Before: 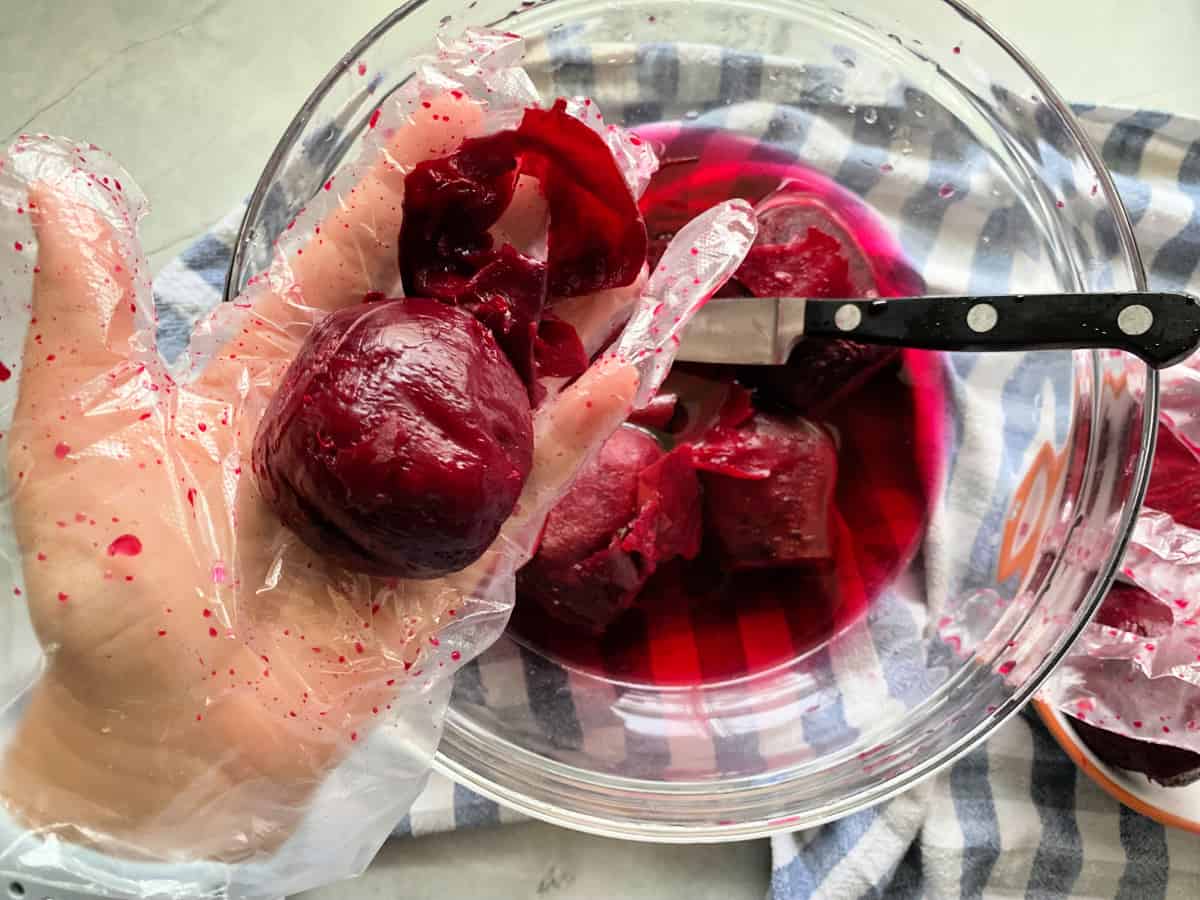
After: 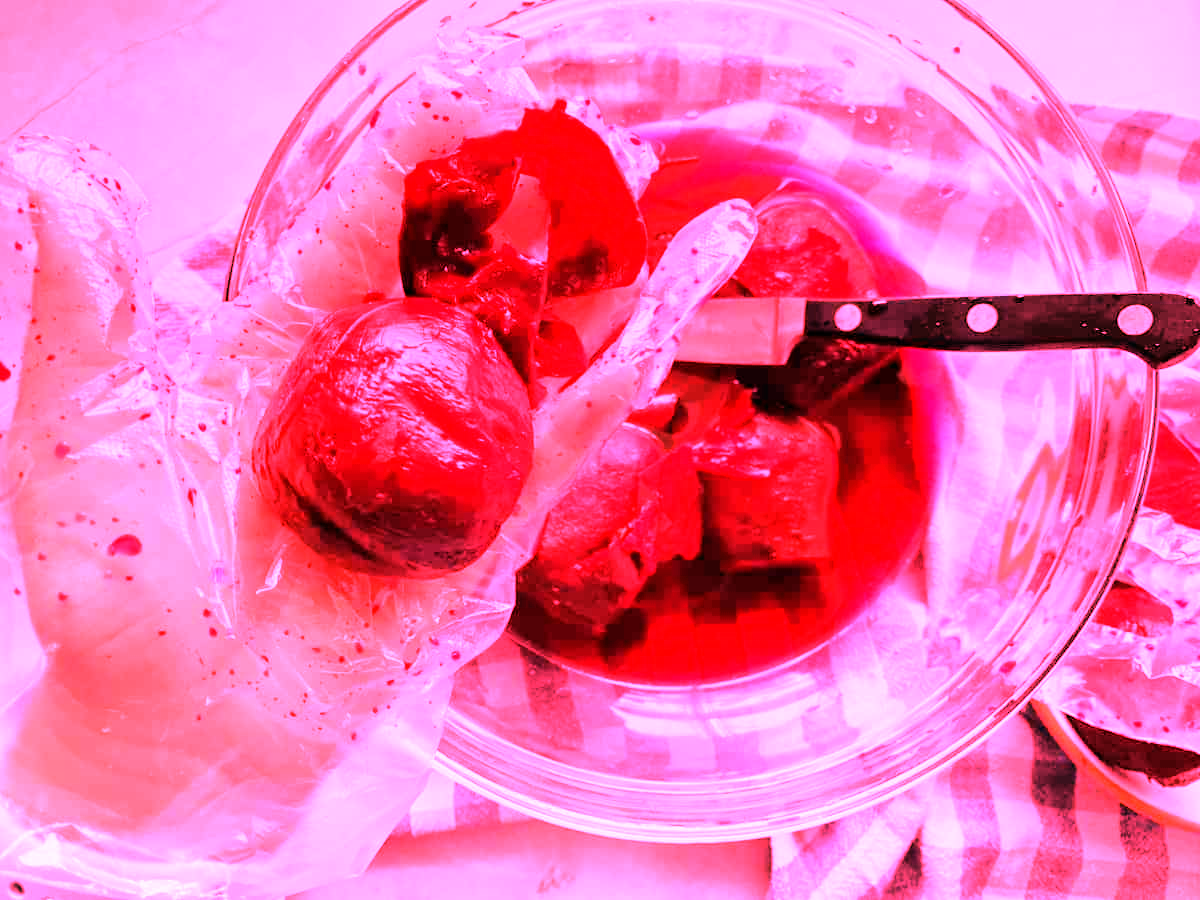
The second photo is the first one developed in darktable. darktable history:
graduated density: rotation 5.63°, offset 76.9
white balance: red 4.26, blue 1.802
exposure: compensate highlight preservation false
